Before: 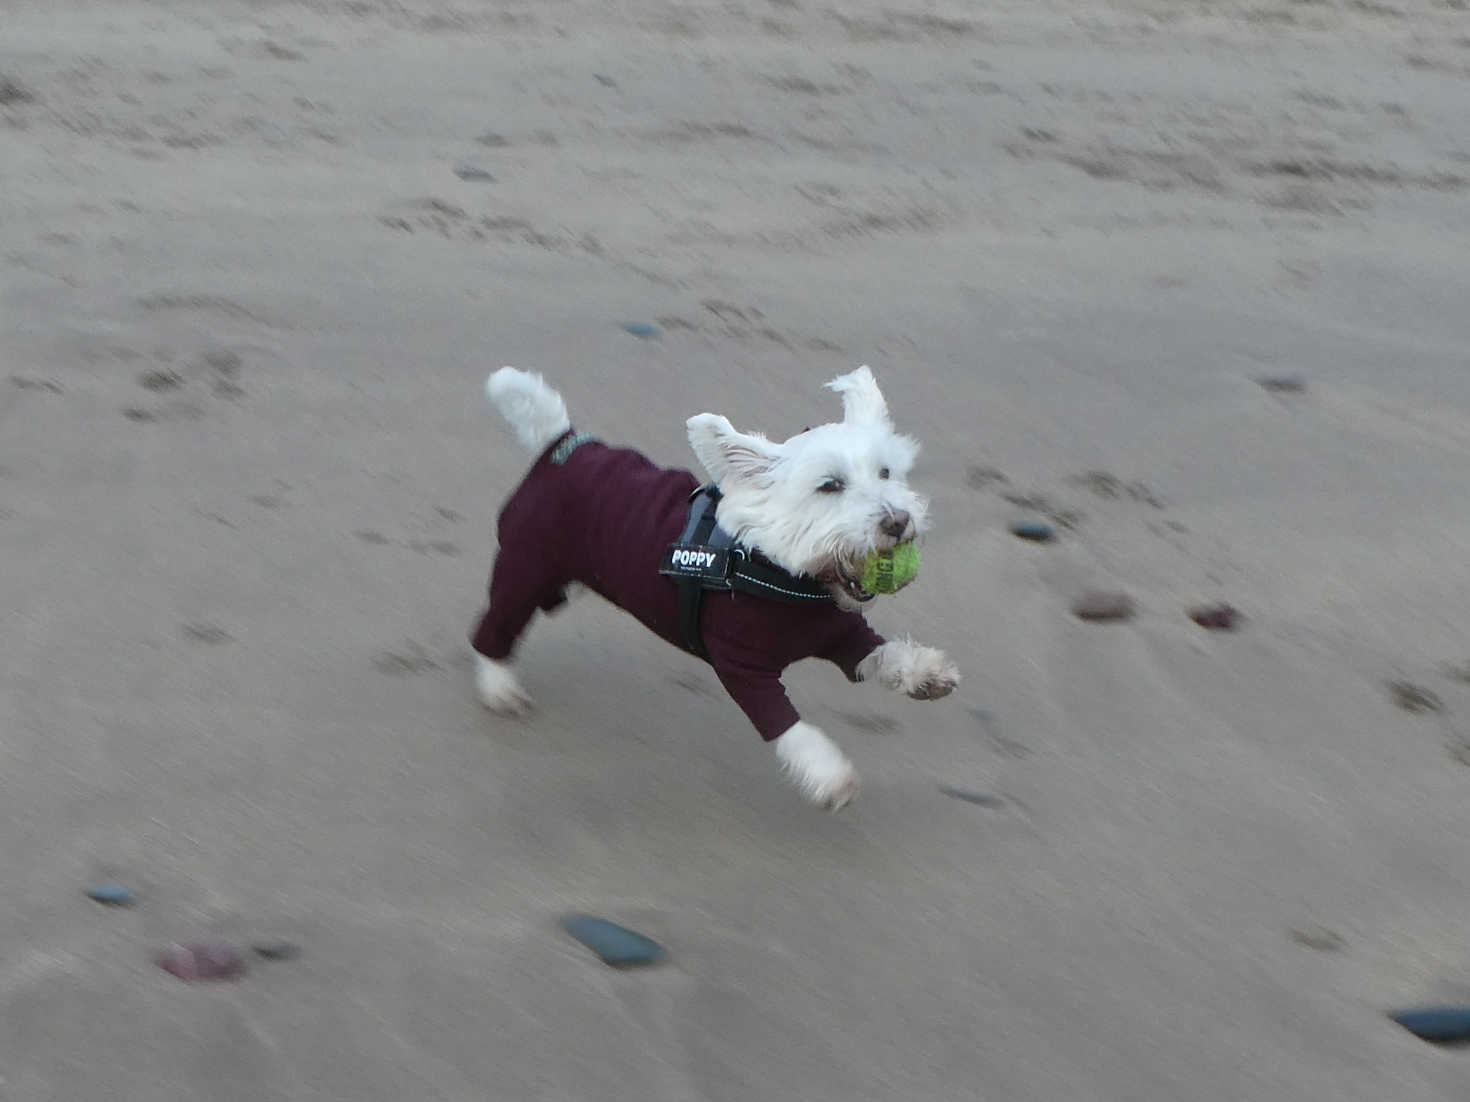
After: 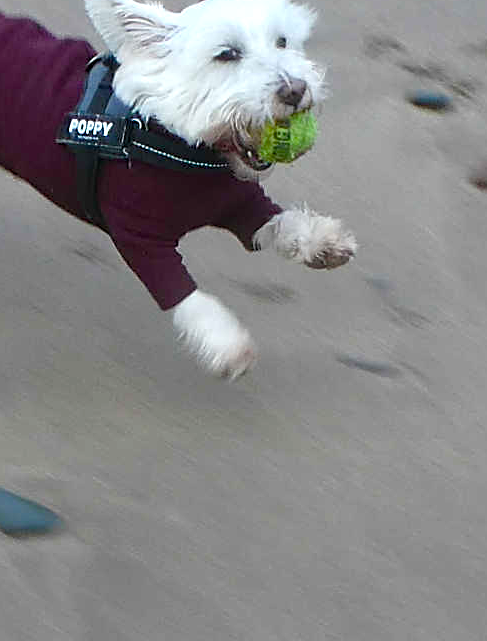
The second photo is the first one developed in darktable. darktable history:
crop: left 41.025%, top 39.135%, right 25.804%, bottom 2.674%
color balance rgb: perceptual saturation grading › global saturation 34.646%, perceptual saturation grading › highlights -29.835%, perceptual saturation grading › shadows 35.966%, perceptual brilliance grading › global brilliance 10.794%
sharpen: on, module defaults
